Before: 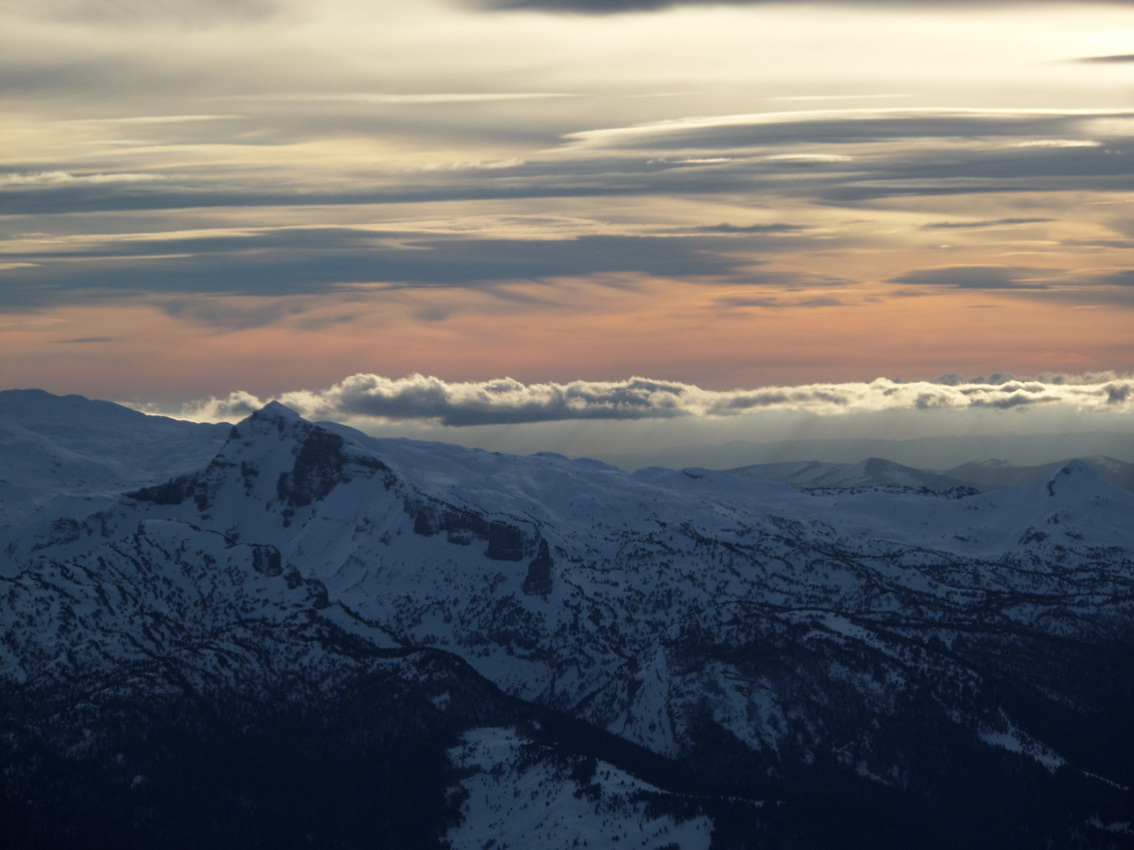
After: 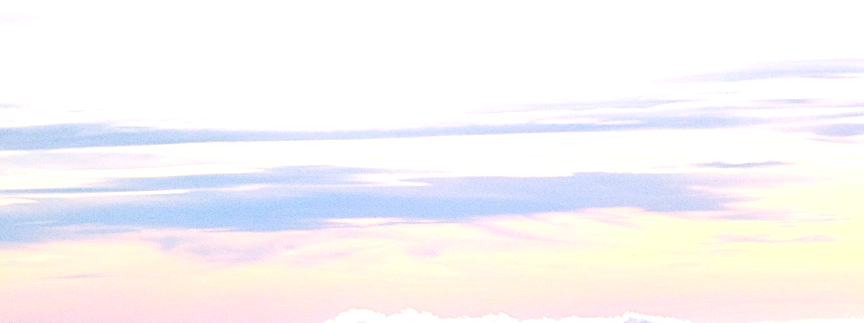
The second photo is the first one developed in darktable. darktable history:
contrast brightness saturation: brightness 0.28
exposure: black level correction 0, exposure 2 EV, compensate highlight preservation false
sharpen: on, module defaults
grain: coarseness 0.09 ISO
crop: left 0.579%, top 7.627%, right 23.167%, bottom 54.275%
white balance: red 1.05, blue 1.072
